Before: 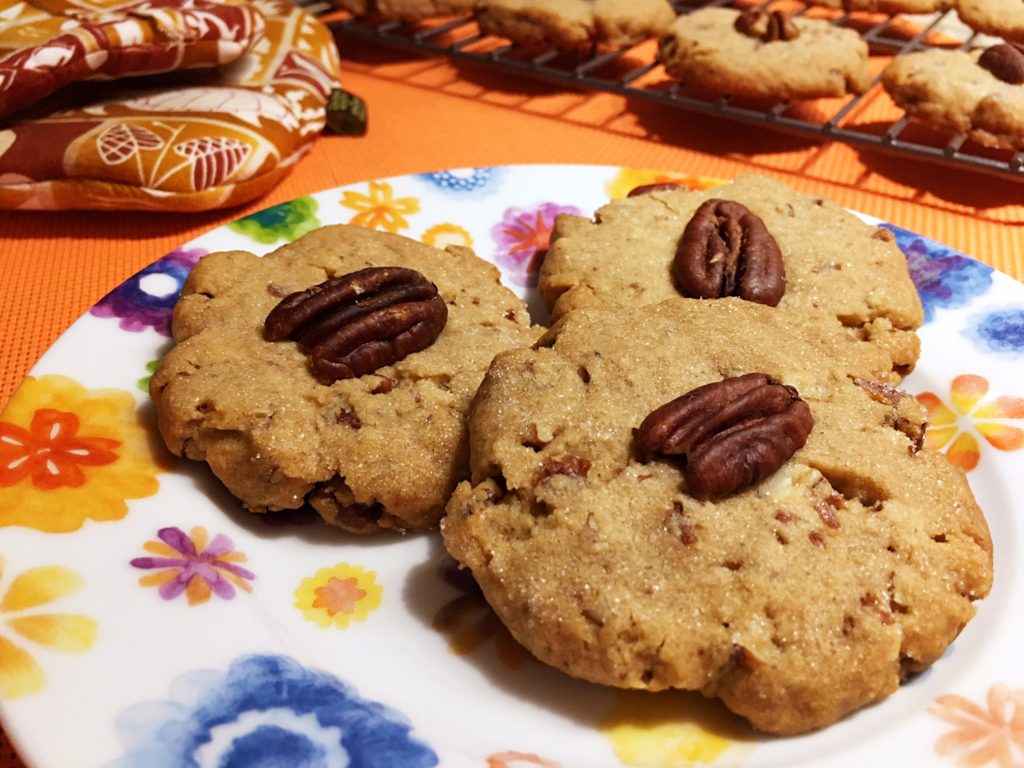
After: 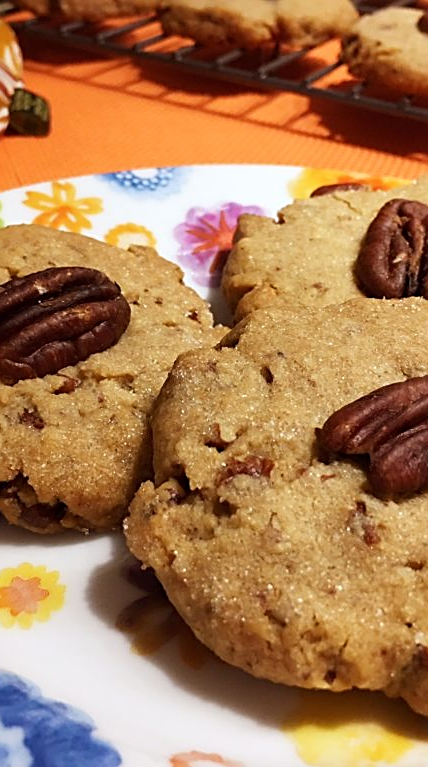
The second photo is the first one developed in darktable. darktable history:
crop: left 31.021%, right 27.163%
tone equalizer: on, module defaults
sharpen: on, module defaults
